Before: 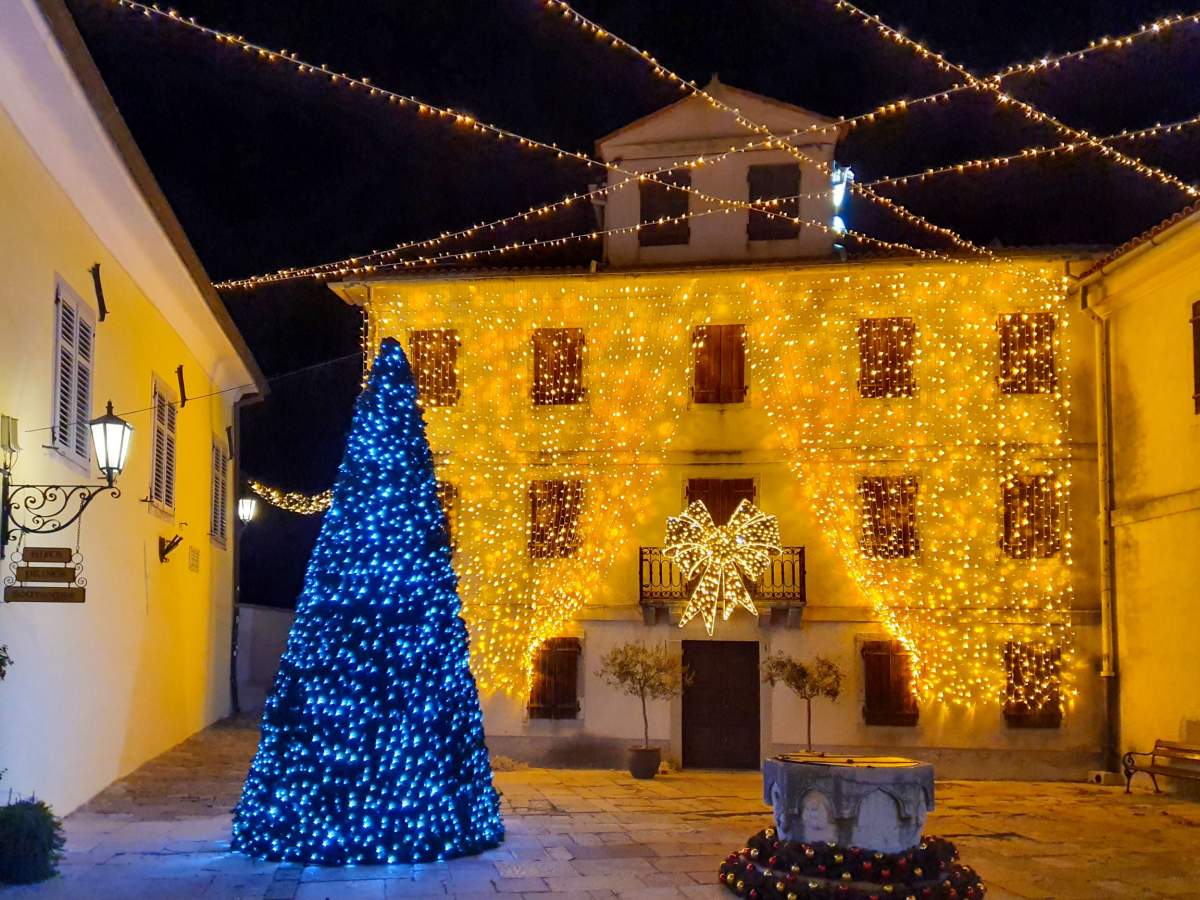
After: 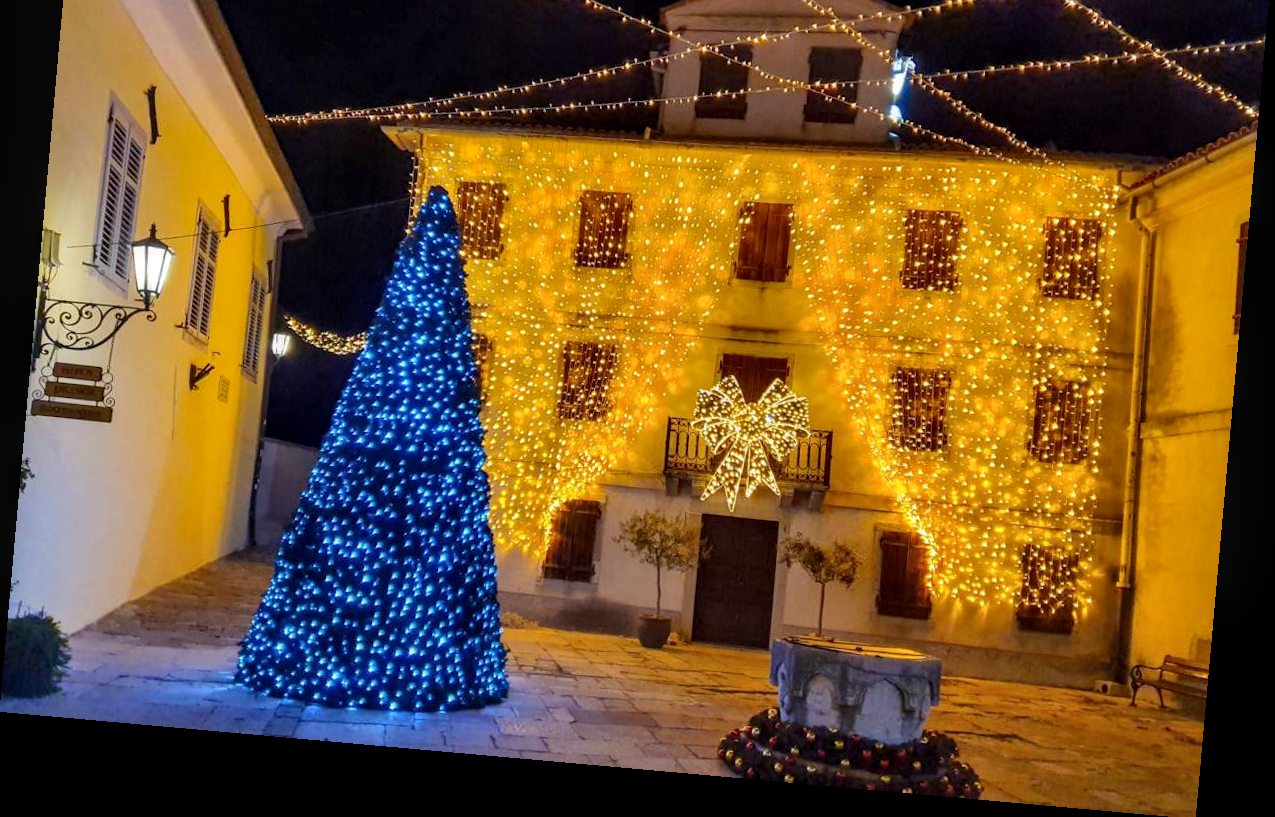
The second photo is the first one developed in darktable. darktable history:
local contrast: on, module defaults
tone equalizer: on, module defaults
crop and rotate: top 18.507%
rotate and perspective: rotation 5.12°, automatic cropping off
